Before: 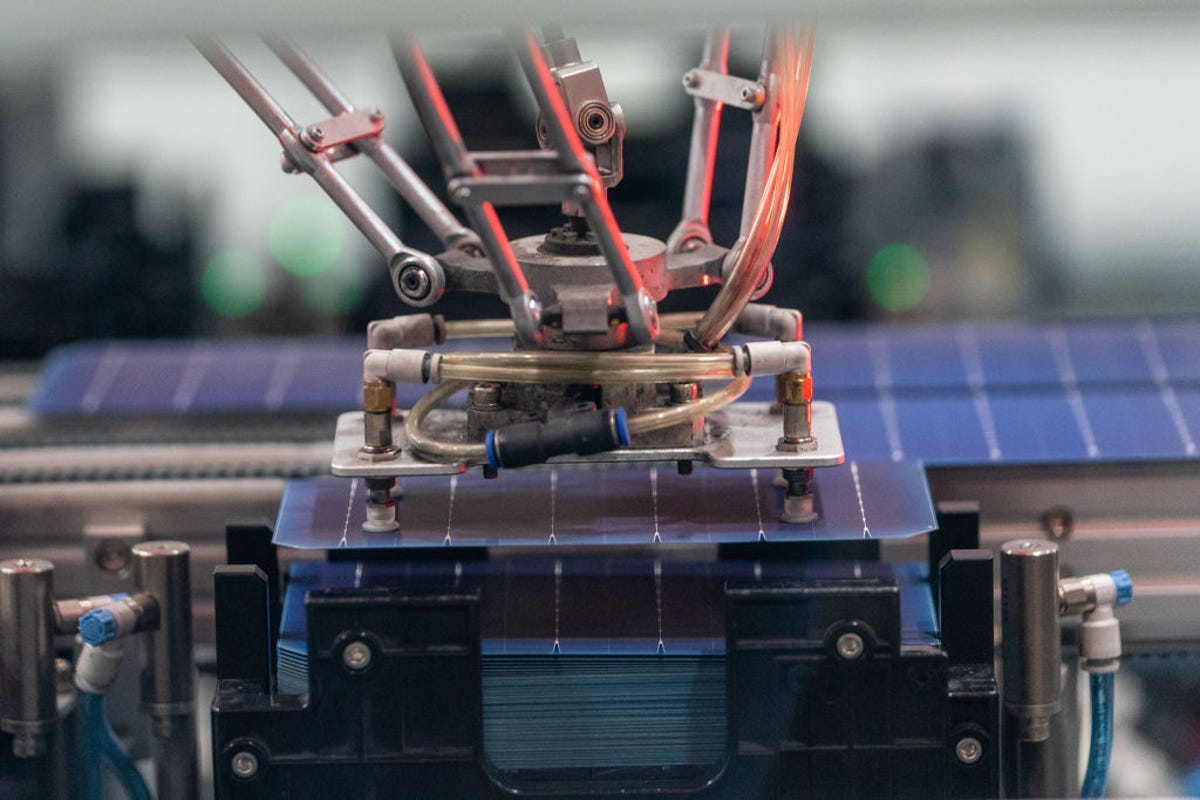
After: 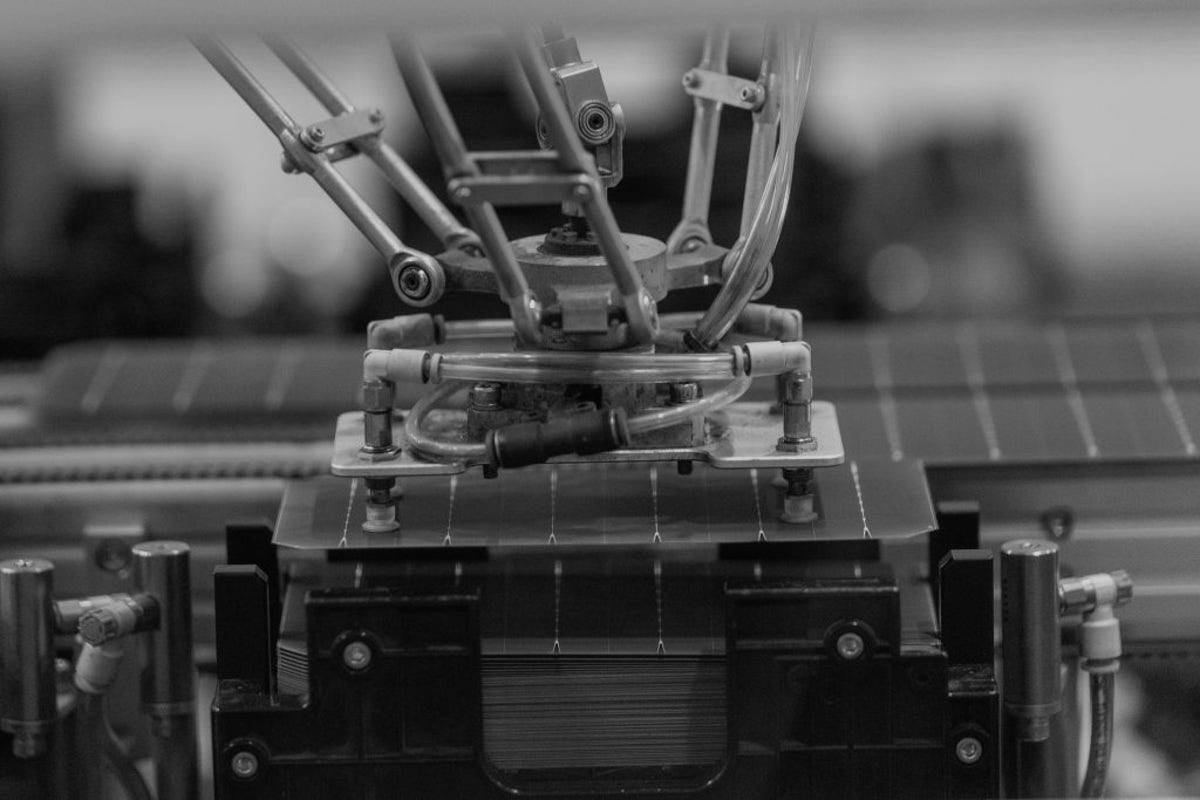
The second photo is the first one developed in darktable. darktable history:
monochrome: on, module defaults
exposure: exposure -0.582 EV, compensate highlight preservation false
